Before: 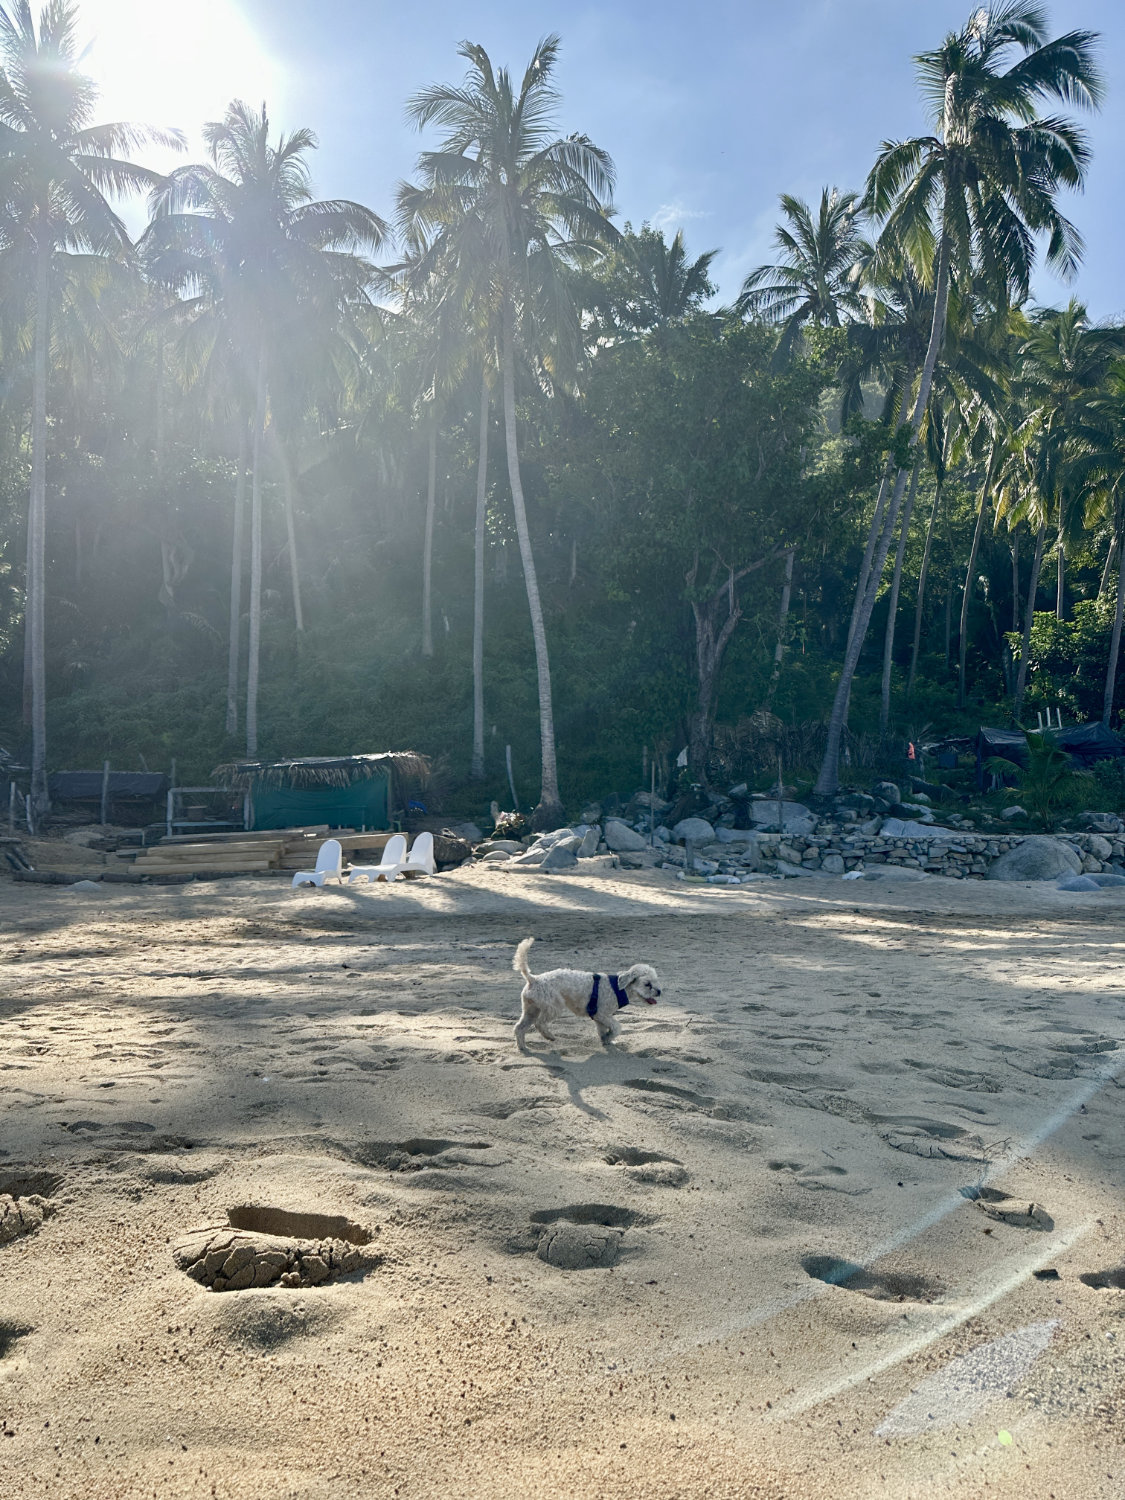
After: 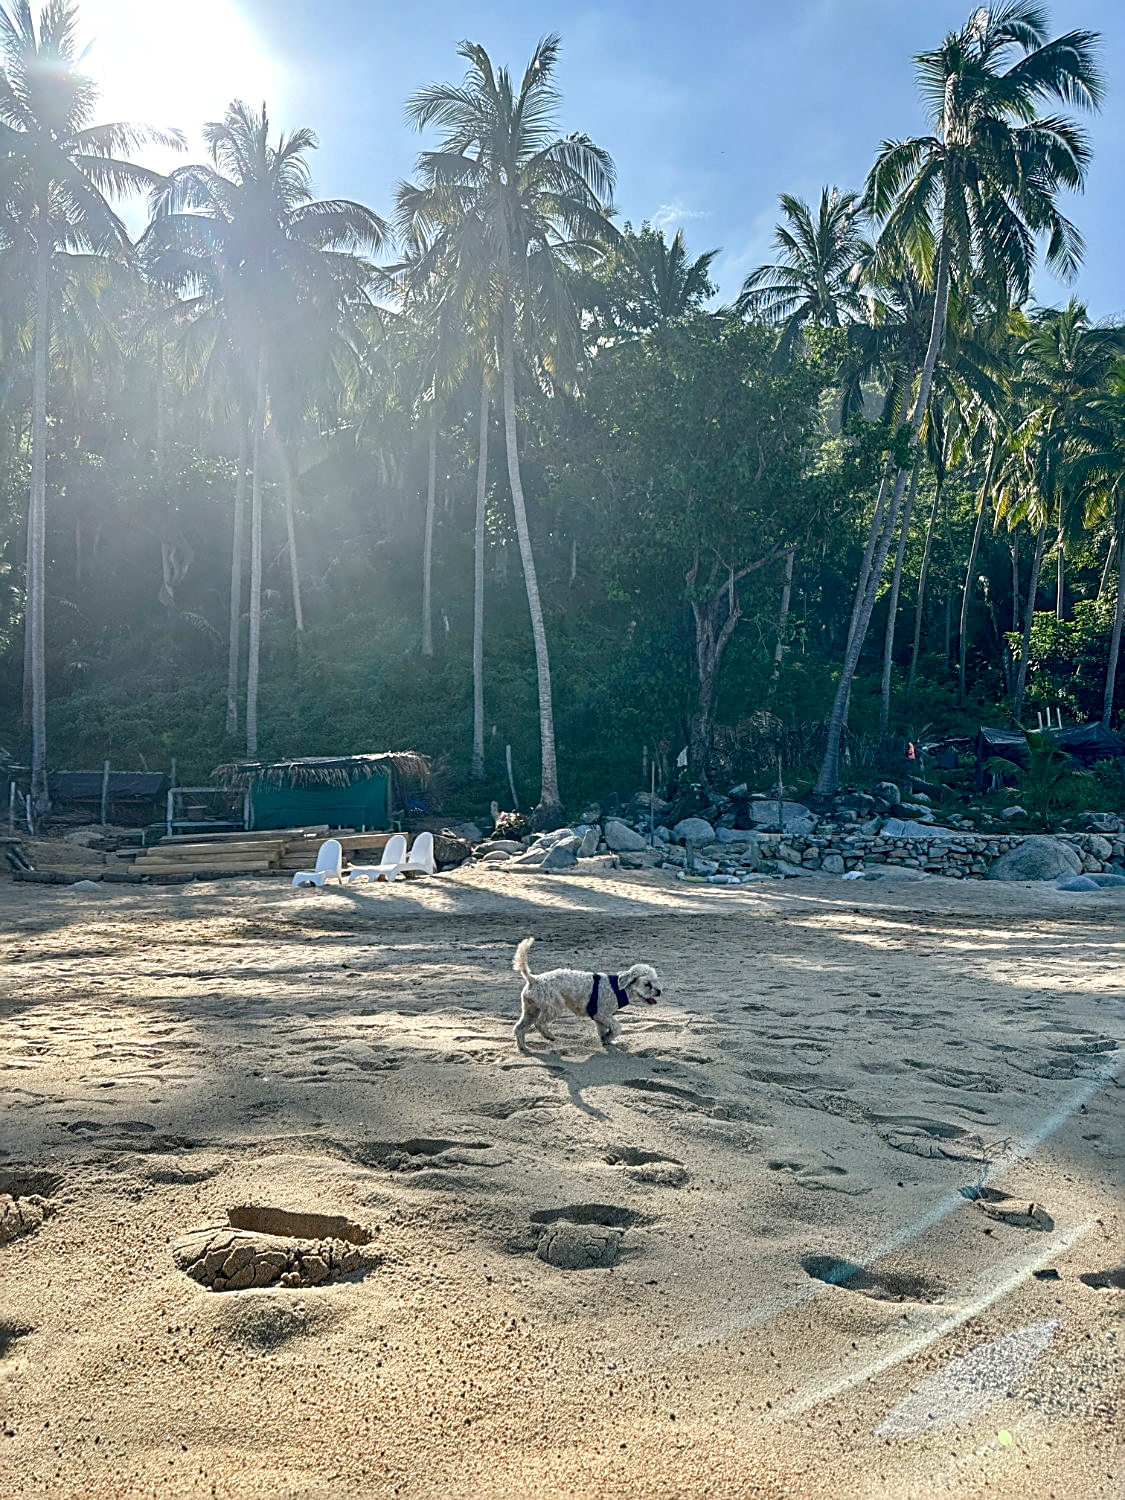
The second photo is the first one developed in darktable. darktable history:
sharpen: radius 2.584, amount 0.688
color balance: output saturation 110%
local contrast: on, module defaults
